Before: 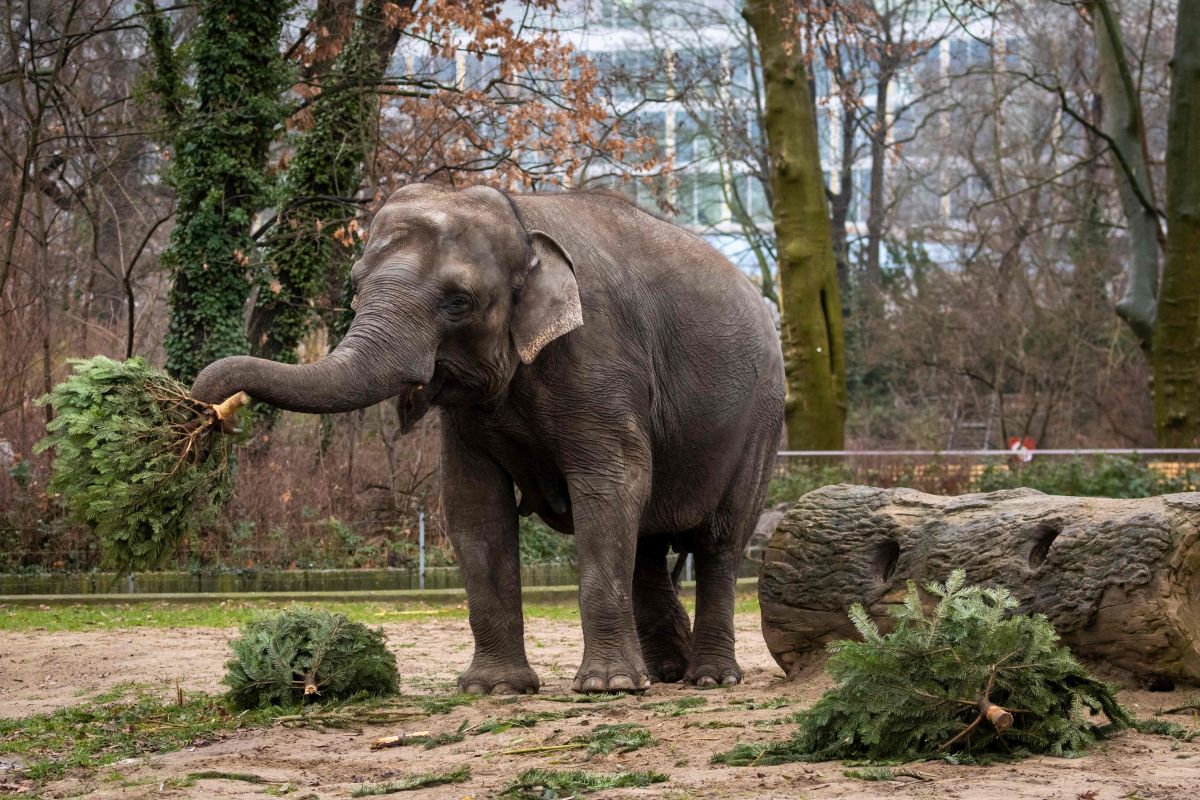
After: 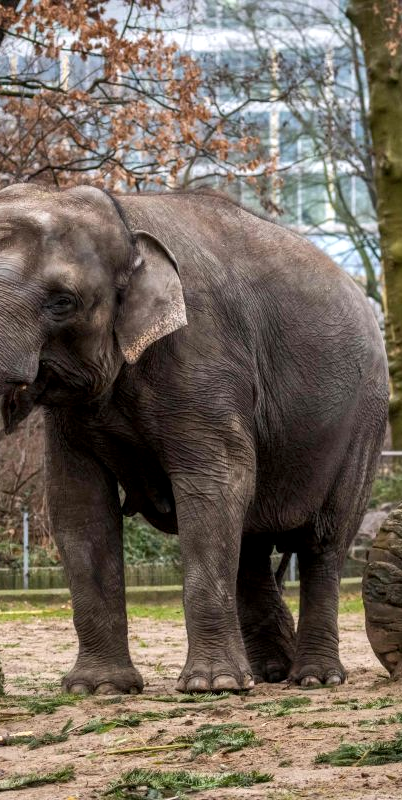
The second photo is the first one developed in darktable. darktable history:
crop: left 33.05%, right 33.436%
local contrast: on, module defaults
tone equalizer: edges refinement/feathering 500, mask exposure compensation -1.57 EV, preserve details no
